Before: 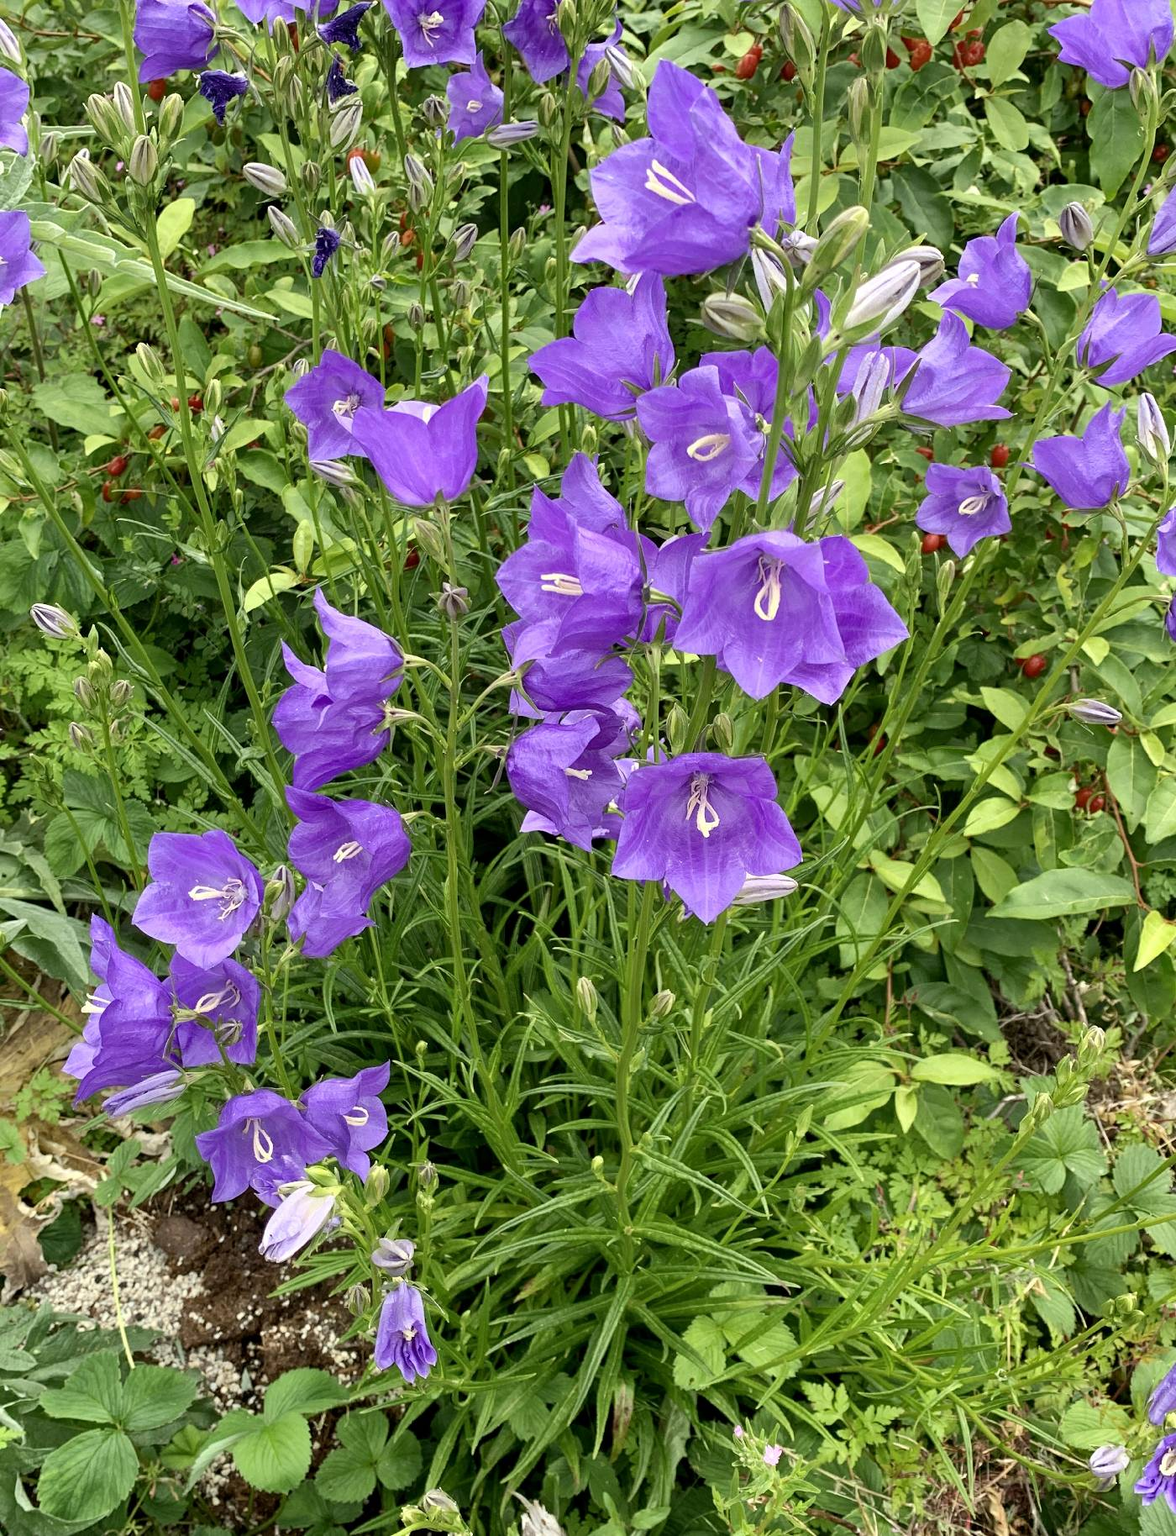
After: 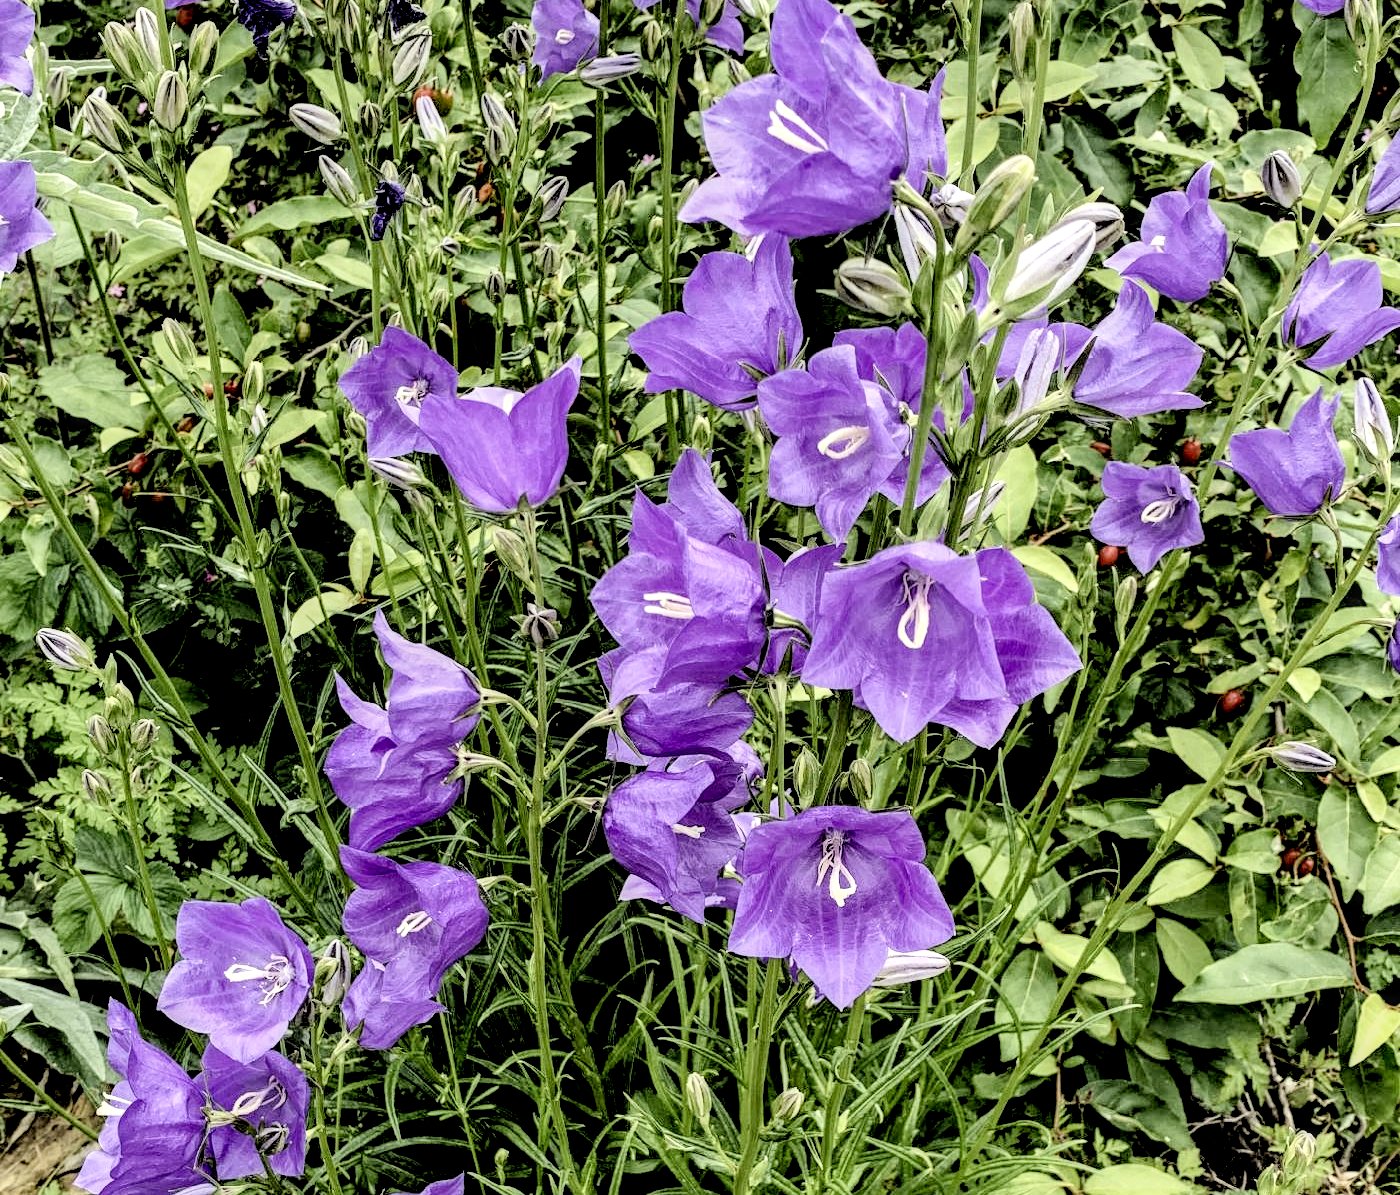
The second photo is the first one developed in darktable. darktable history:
tone curve: curves: ch0 [(0, 0) (0.07, 0.052) (0.23, 0.254) (0.486, 0.53) (0.822, 0.825) (0.994, 0.955)]; ch1 [(0, 0) (0.226, 0.261) (0.379, 0.442) (0.469, 0.472) (0.495, 0.495) (0.514, 0.504) (0.561, 0.568) (0.59, 0.612) (1, 1)]; ch2 [(0, 0) (0.269, 0.299) (0.459, 0.441) (0.498, 0.499) (0.523, 0.52) (0.551, 0.576) (0.629, 0.643) (0.659, 0.681) (0.718, 0.764) (1, 1)], preserve colors none
crop and rotate: top 4.949%, bottom 29.671%
local contrast: detail 150%
filmic rgb: middle gray luminance 13.75%, black relative exposure -1.89 EV, white relative exposure 3.11 EV, target black luminance 0%, hardness 1.8, latitude 59.06%, contrast 1.73, highlights saturation mix 6.16%, shadows ↔ highlights balance -36.92%, iterations of high-quality reconstruction 0
contrast brightness saturation: saturation -0.03
